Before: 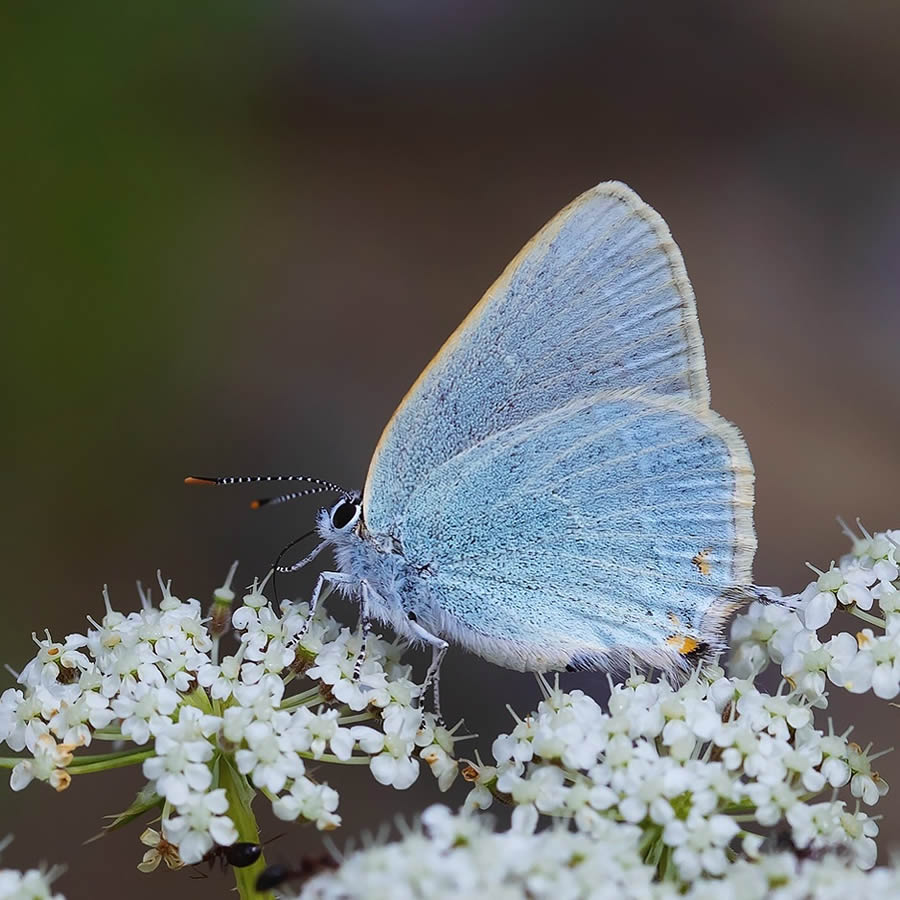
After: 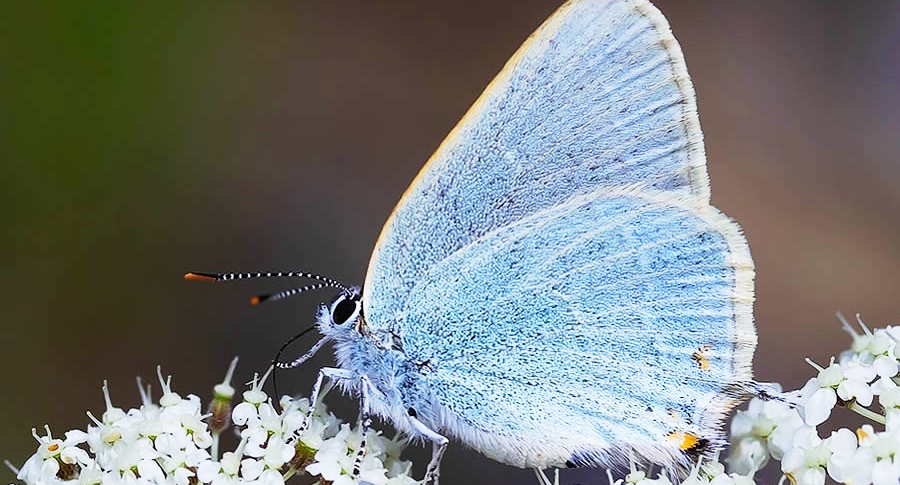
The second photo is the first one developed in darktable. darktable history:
crop and rotate: top 22.708%, bottom 23.39%
base curve: curves: ch0 [(0, 0) (0.005, 0.002) (0.193, 0.295) (0.399, 0.664) (0.75, 0.928) (1, 1)], preserve colors none
